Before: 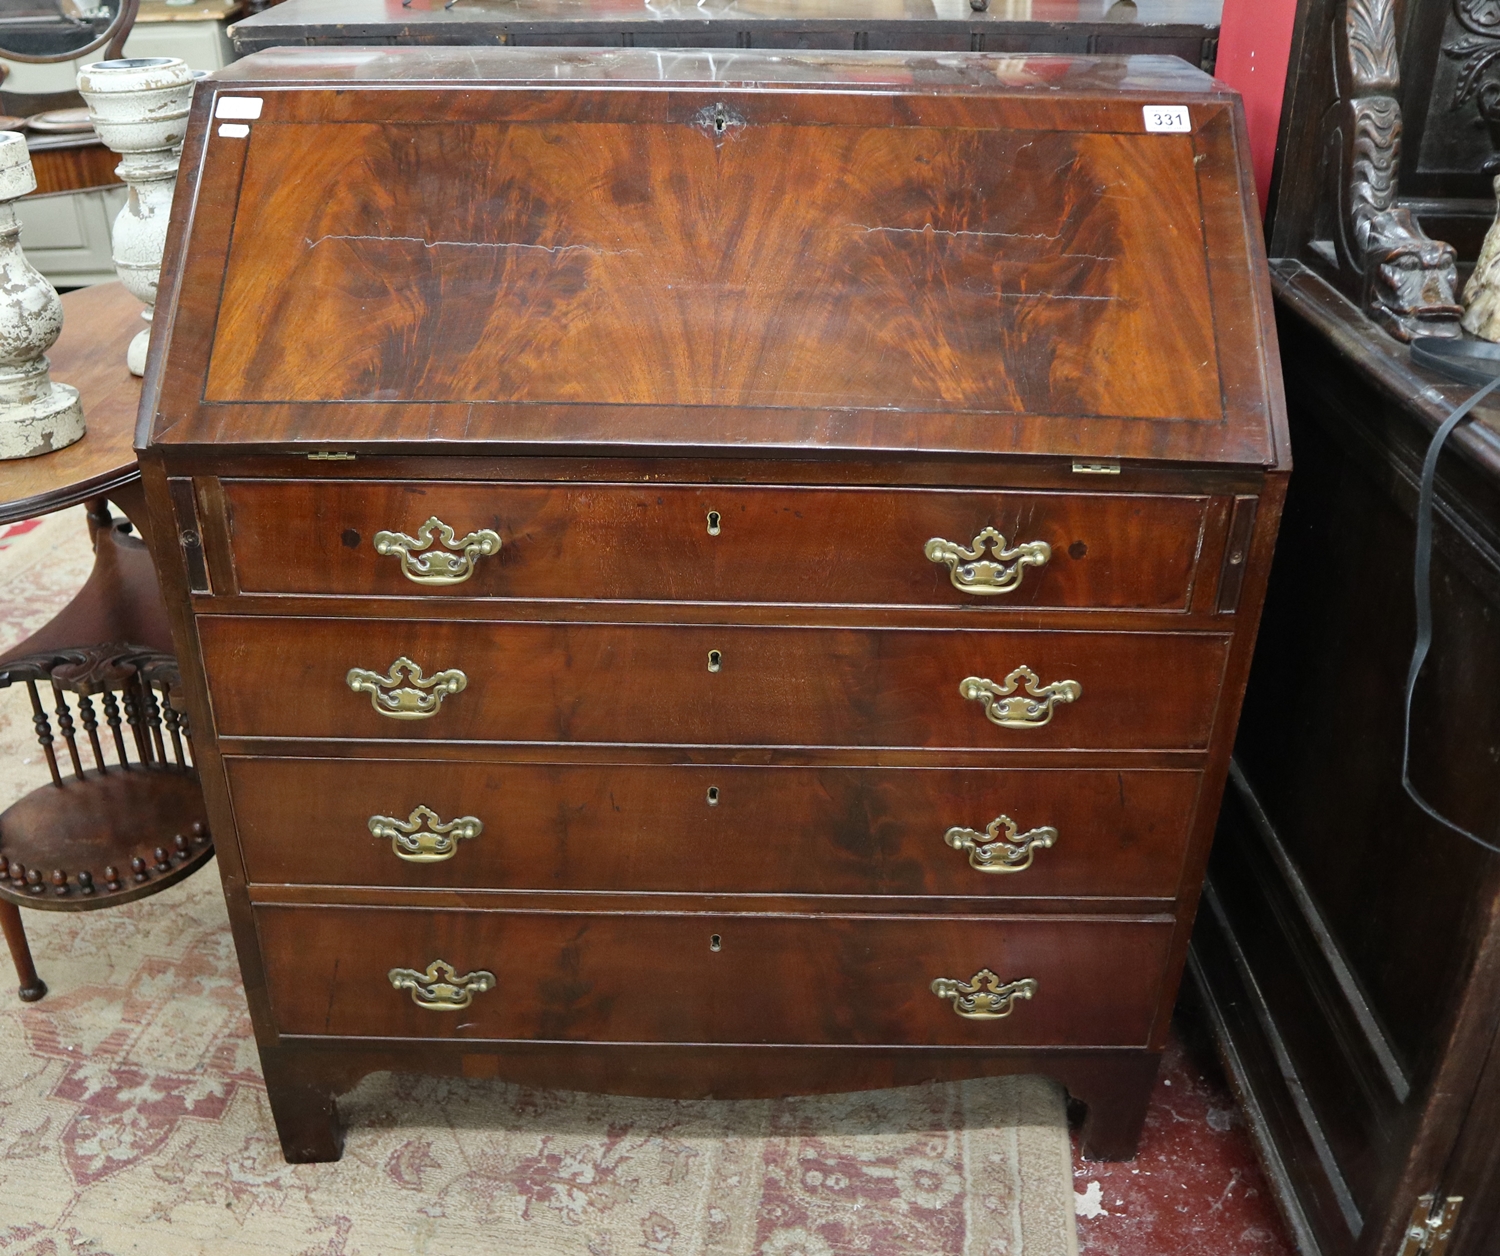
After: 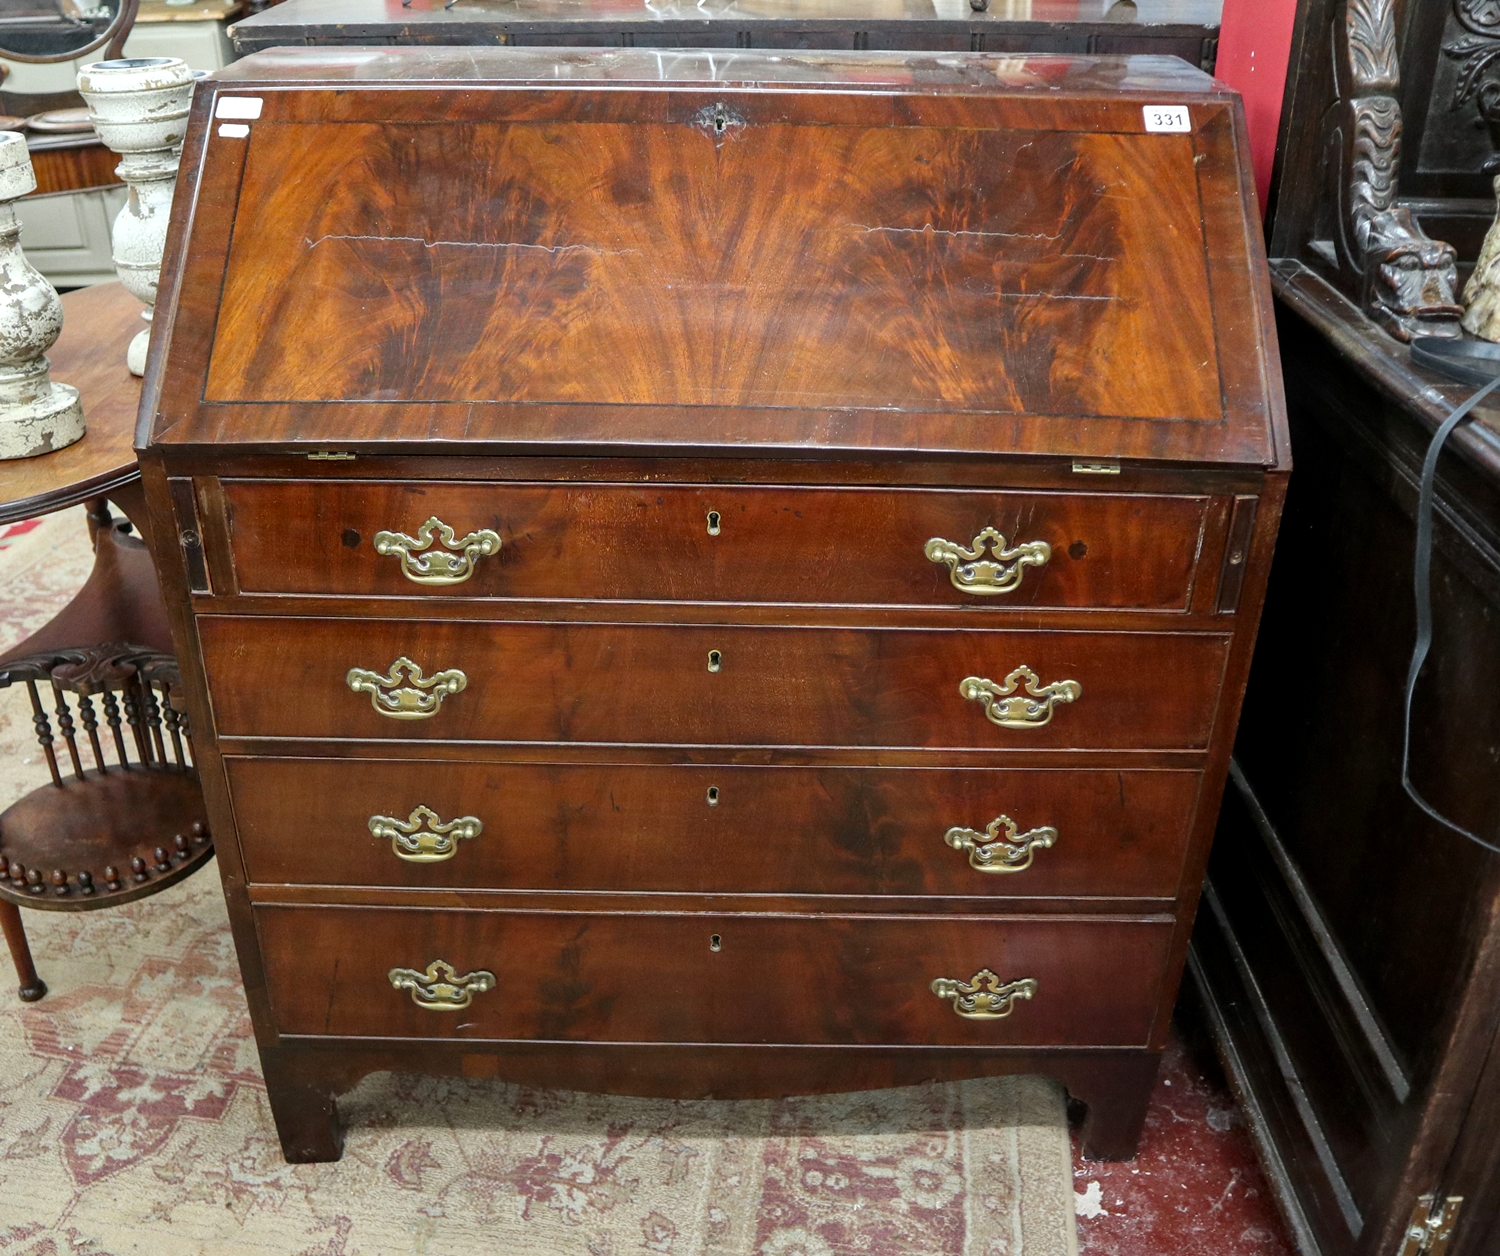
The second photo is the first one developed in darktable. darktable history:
local contrast: on, module defaults
contrast brightness saturation: saturation 0.1
